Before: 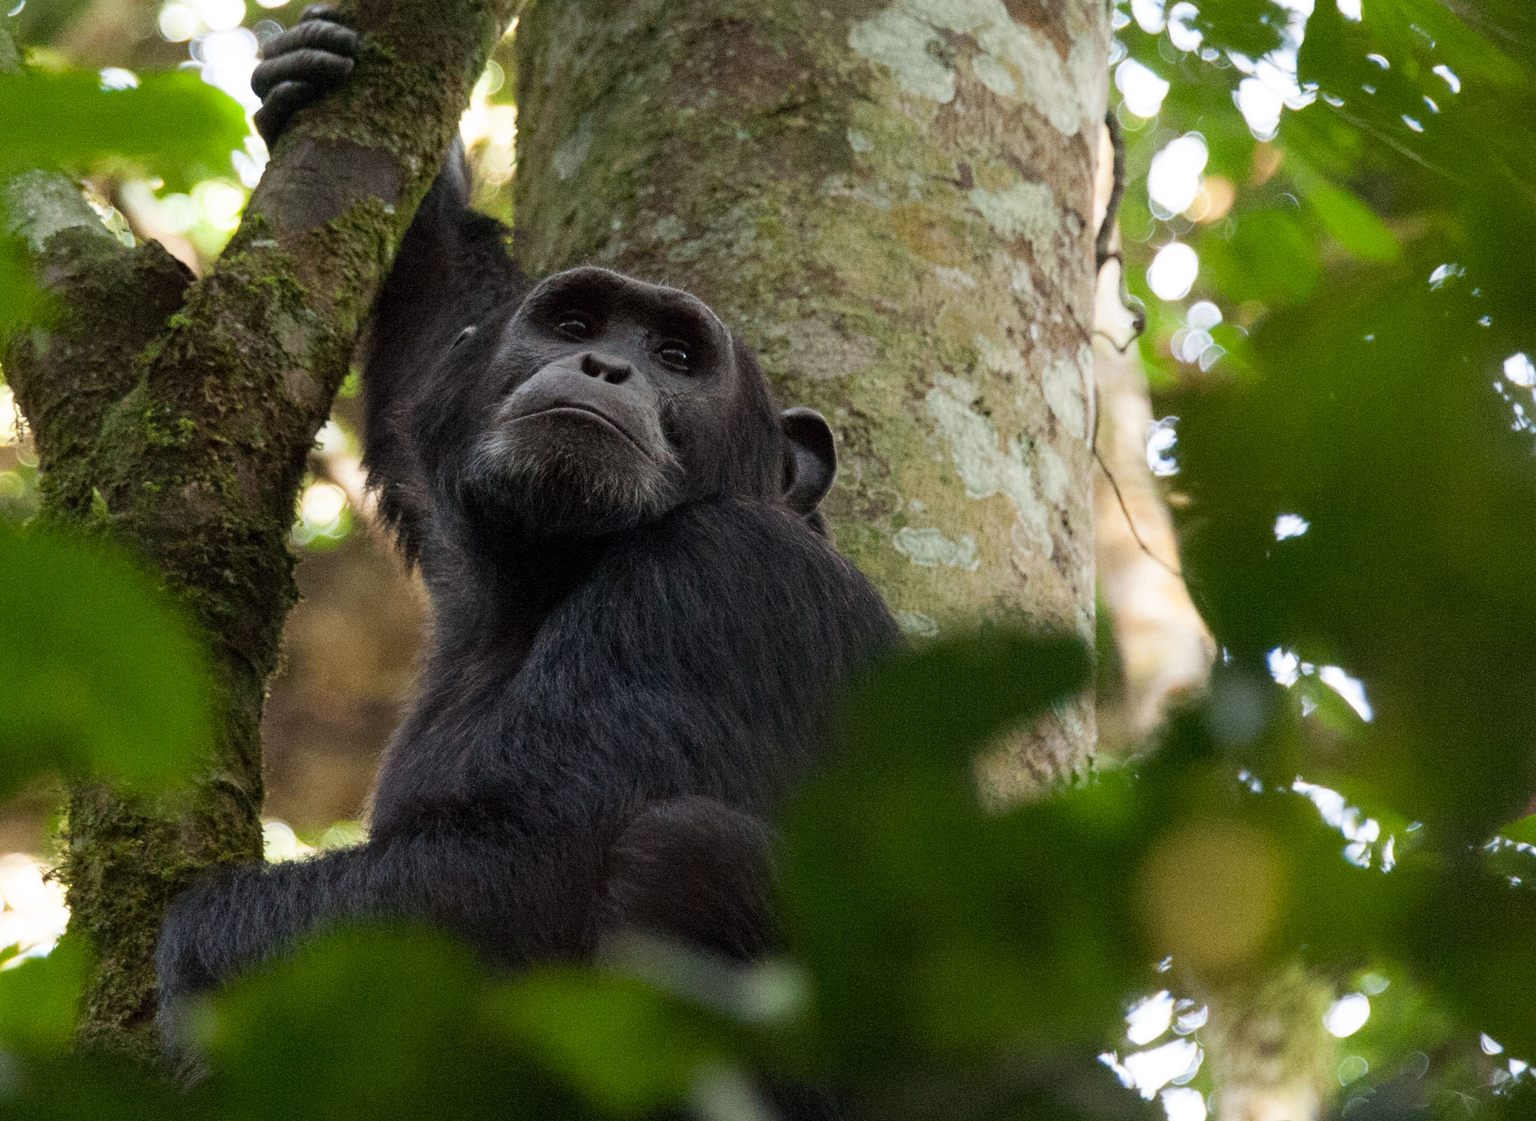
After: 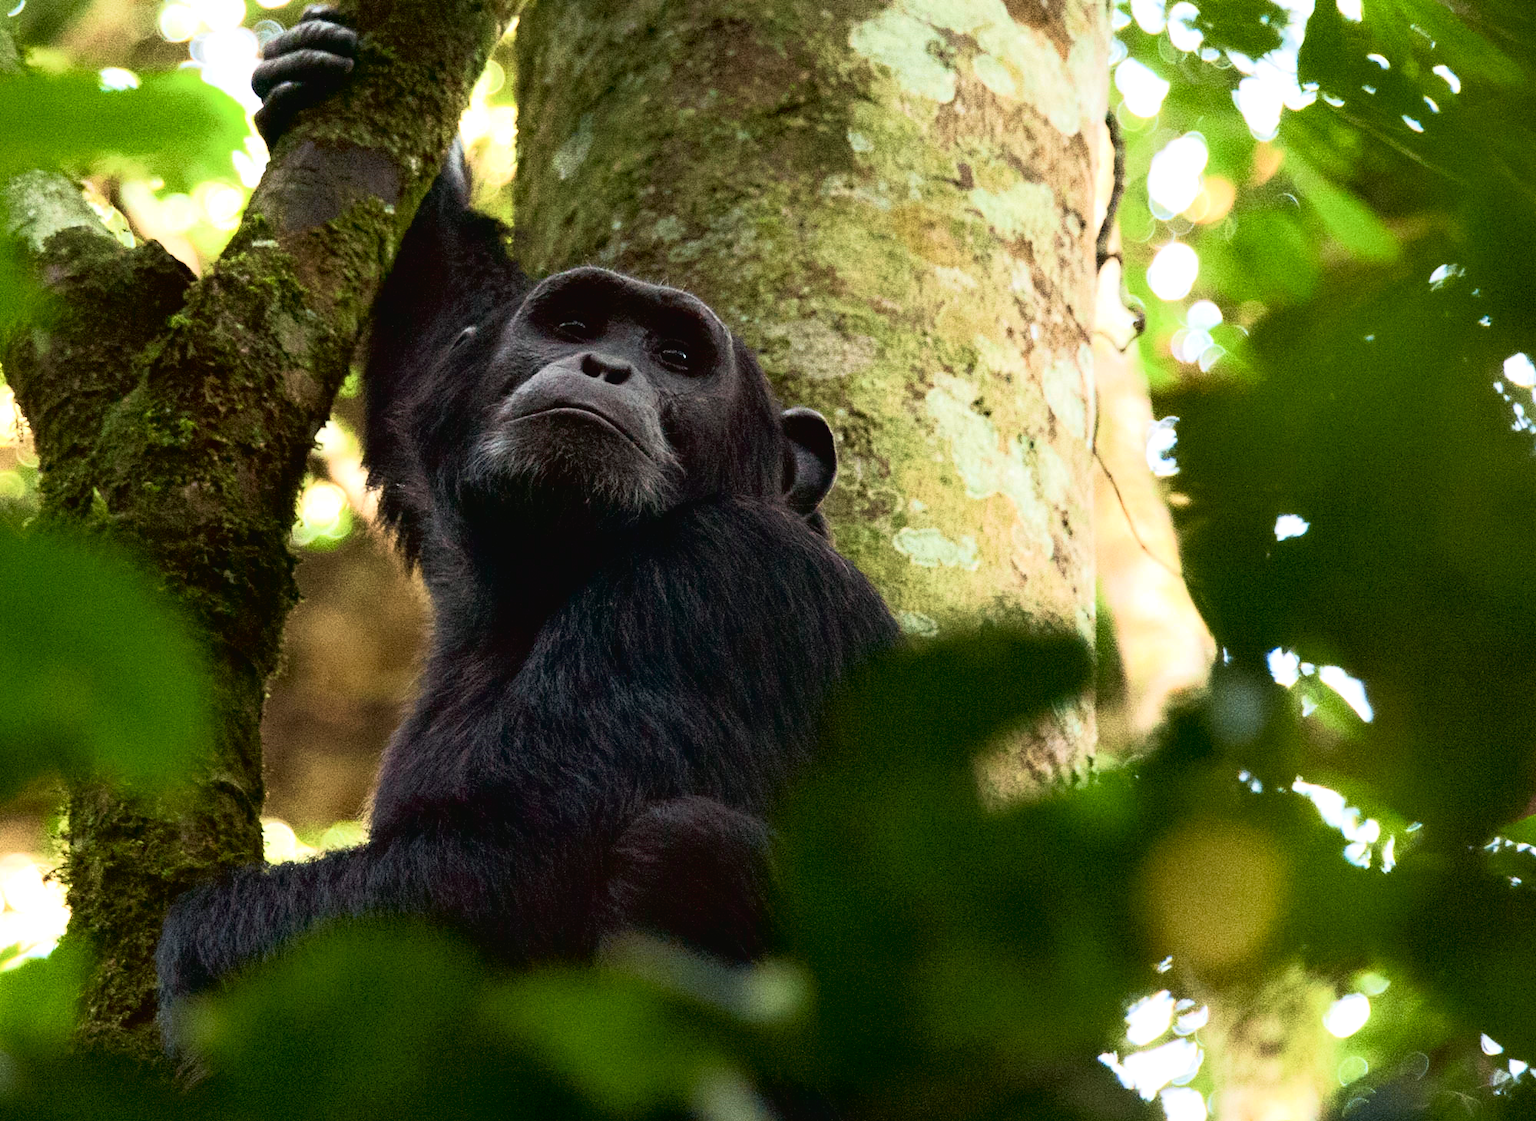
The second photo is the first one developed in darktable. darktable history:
tone curve: curves: ch0 [(0, 0.024) (0.031, 0.027) (0.113, 0.069) (0.198, 0.18) (0.304, 0.303) (0.441, 0.462) (0.557, 0.6) (0.711, 0.79) (0.812, 0.878) (0.927, 0.935) (1, 0.963)]; ch1 [(0, 0) (0.222, 0.2) (0.343, 0.325) (0.45, 0.441) (0.502, 0.501) (0.527, 0.534) (0.55, 0.561) (0.632, 0.656) (0.735, 0.754) (1, 1)]; ch2 [(0, 0) (0.249, 0.222) (0.352, 0.348) (0.424, 0.439) (0.476, 0.482) (0.499, 0.501) (0.517, 0.516) (0.532, 0.544) (0.558, 0.585) (0.596, 0.629) (0.726, 0.745) (0.82, 0.796) (0.998, 0.928)], color space Lab, independent channels, preserve colors none
tone equalizer: -8 EV 0.001 EV, -7 EV -0.002 EV, -6 EV 0.002 EV, -5 EV -0.03 EV, -4 EV -0.116 EV, -3 EV -0.169 EV, -2 EV 0.24 EV, -1 EV 0.702 EV, +0 EV 0.493 EV
velvia: on, module defaults
exposure: black level correction 0.004, exposure 0.014 EV, compensate highlight preservation false
